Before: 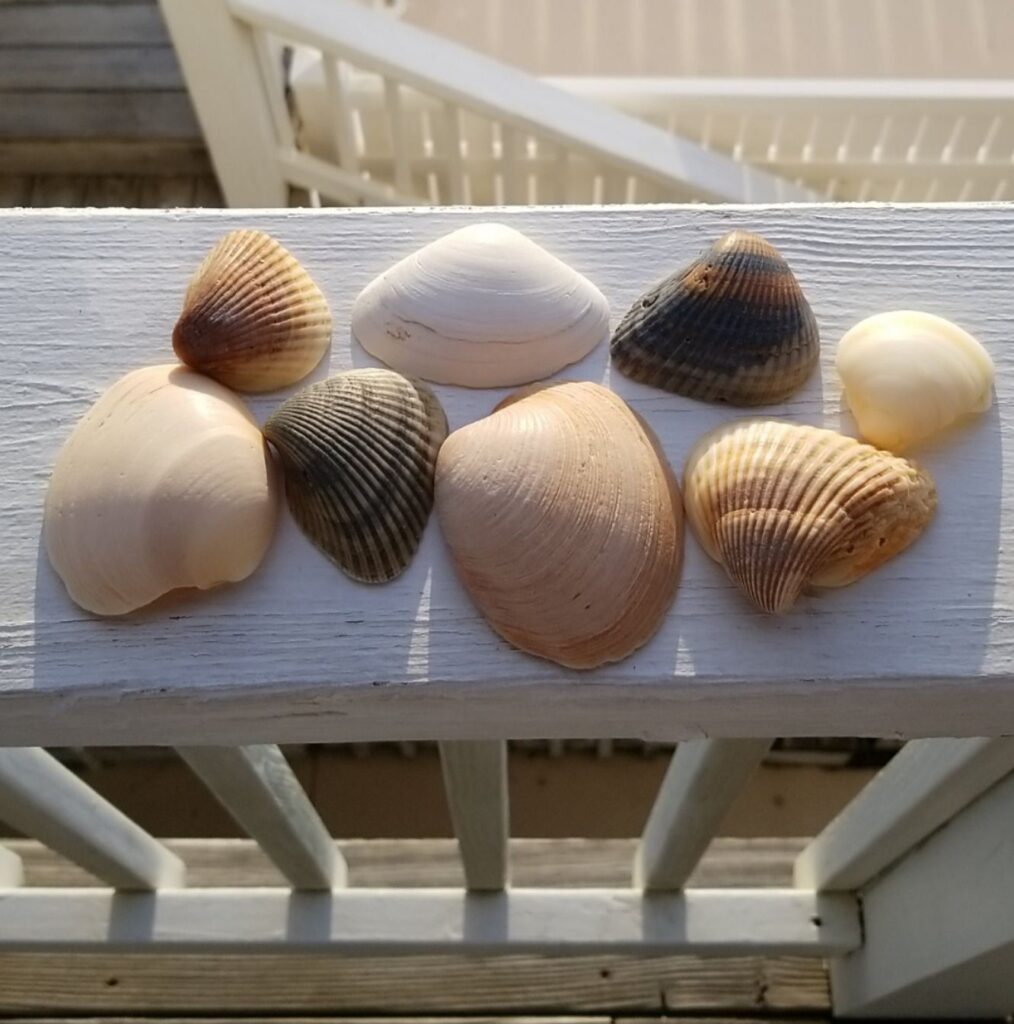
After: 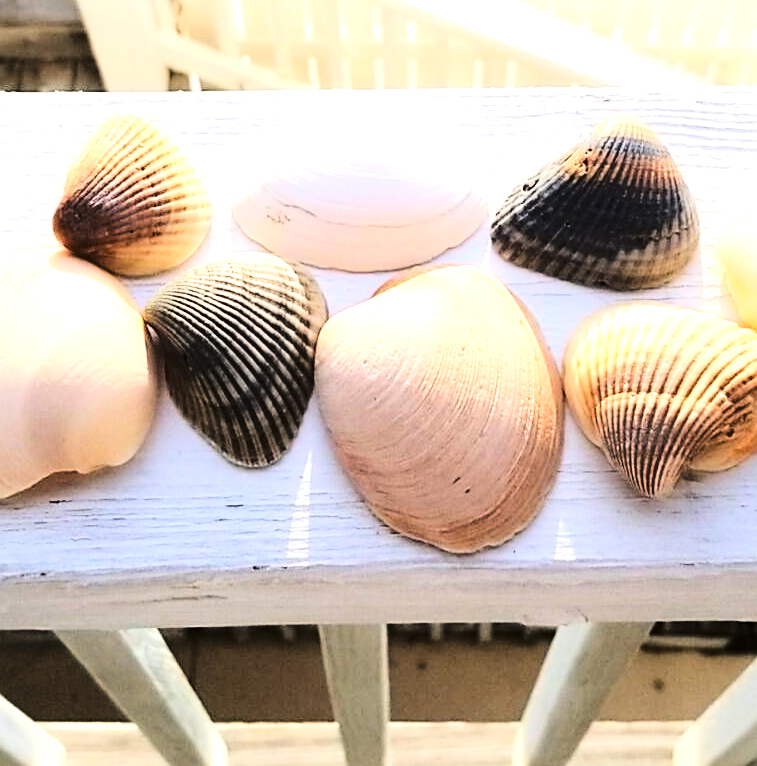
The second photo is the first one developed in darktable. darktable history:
exposure: black level correction 0, exposure 1.46 EV, compensate highlight preservation false
crop and rotate: left 11.907%, top 11.372%, right 13.42%, bottom 13.777%
sharpen: on, module defaults
tone curve: curves: ch0 [(0, 0) (0.179, 0.073) (0.265, 0.147) (0.463, 0.553) (0.51, 0.635) (0.716, 0.863) (1, 0.997)], color space Lab, linked channels, preserve colors none
